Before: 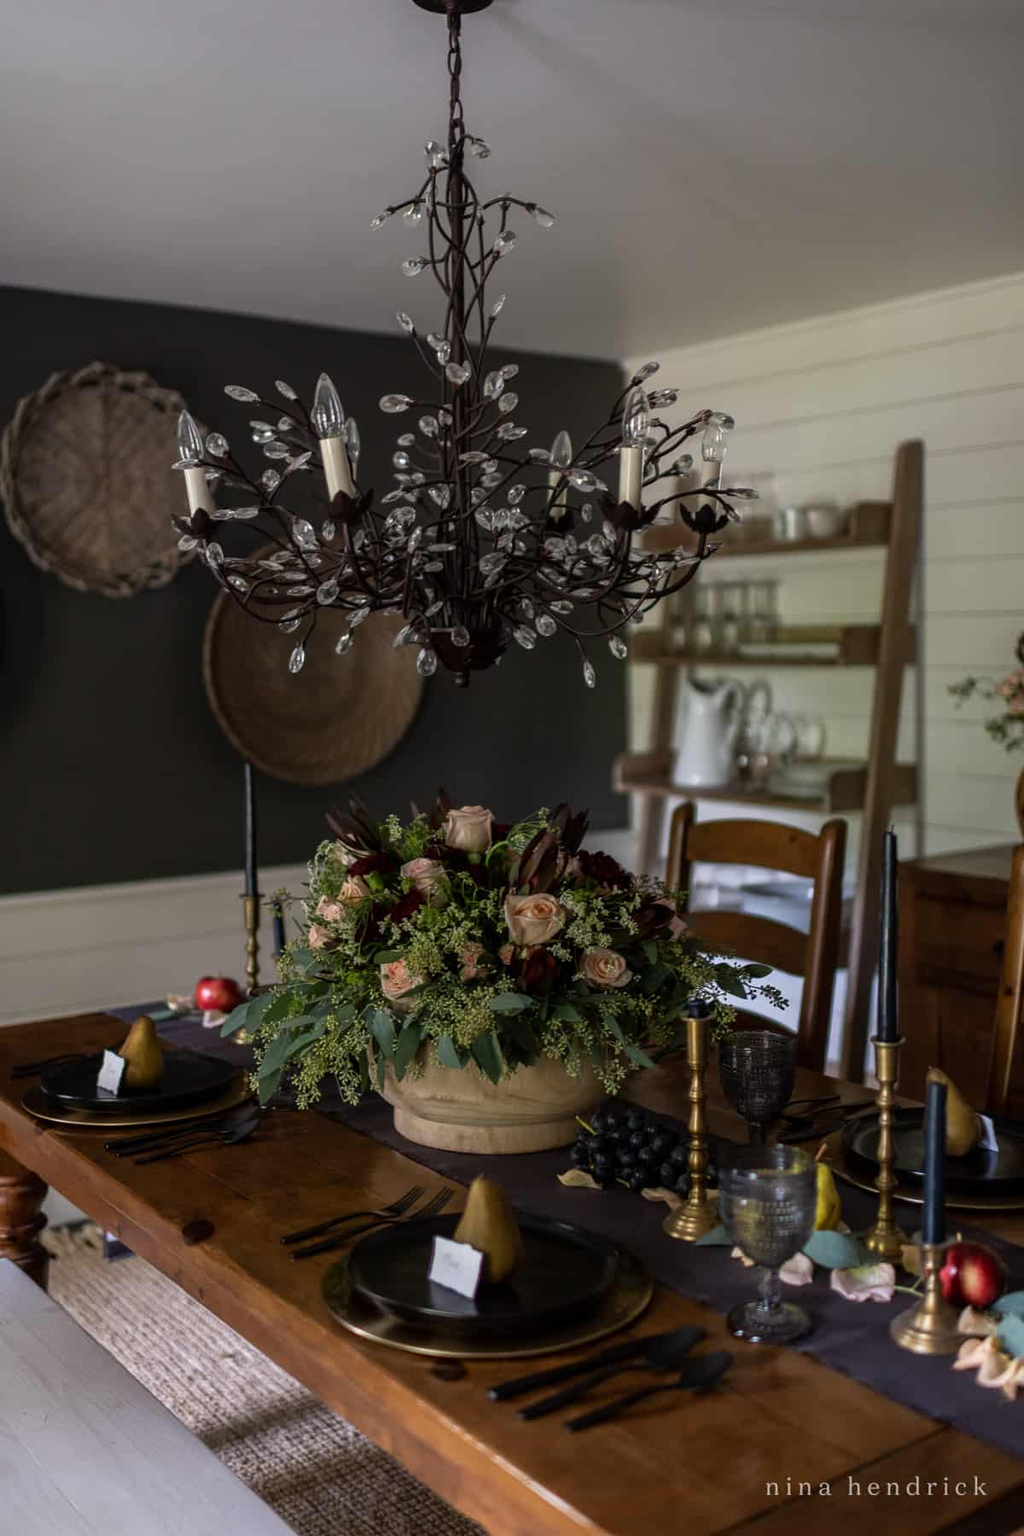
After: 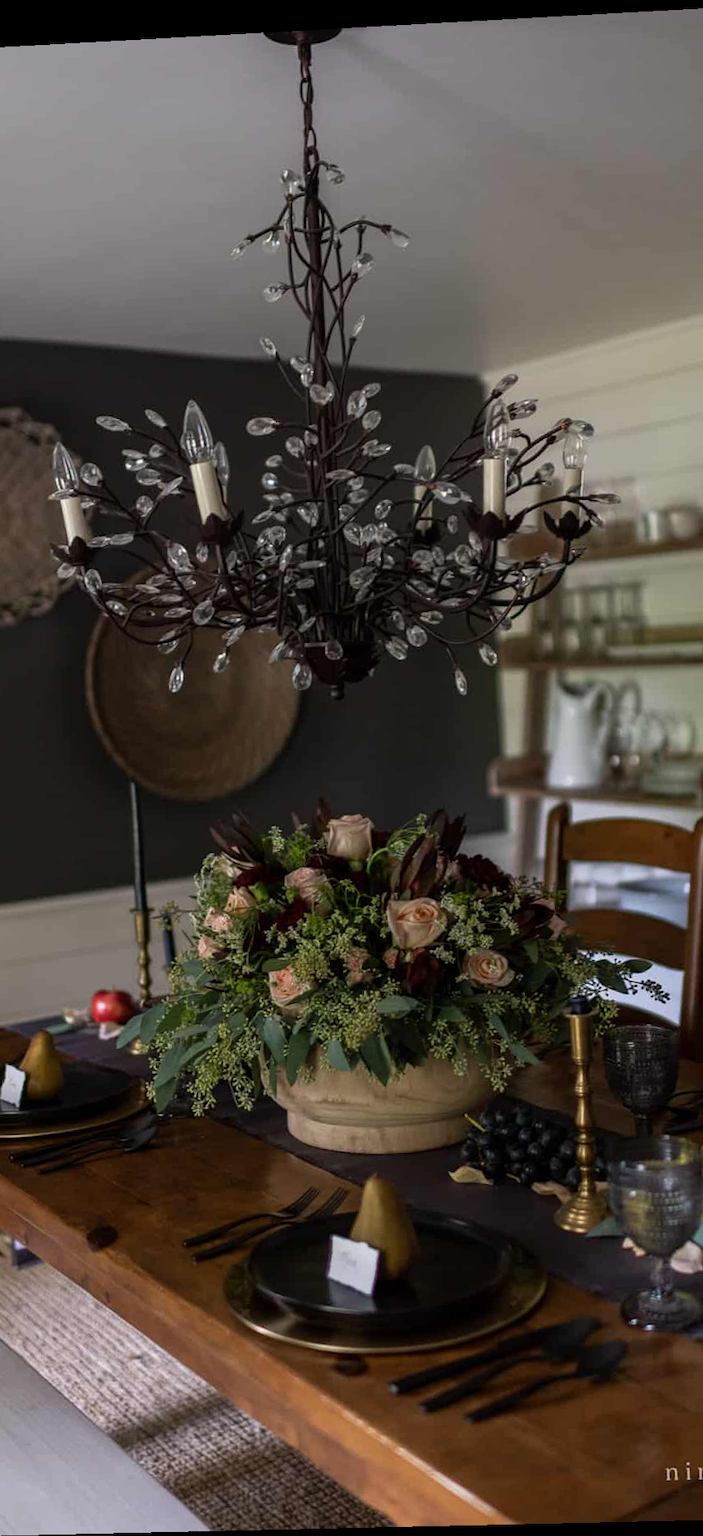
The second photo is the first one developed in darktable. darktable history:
rotate and perspective: rotation -2.22°, lens shift (horizontal) -0.022, automatic cropping off
crop and rotate: left 12.648%, right 20.685%
